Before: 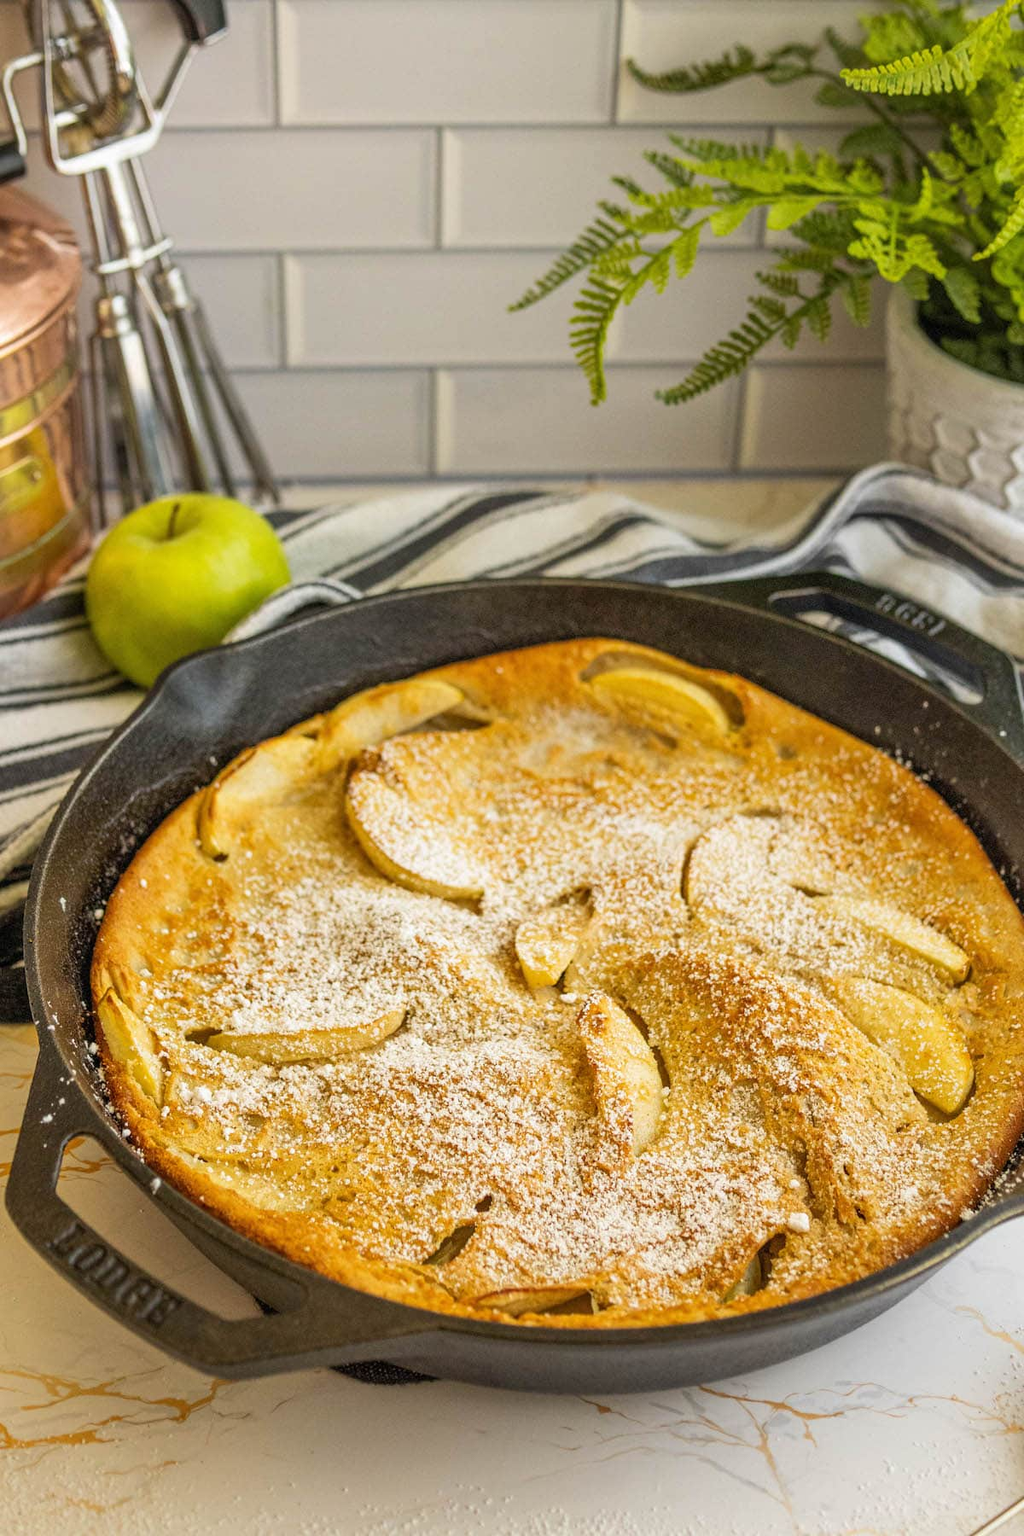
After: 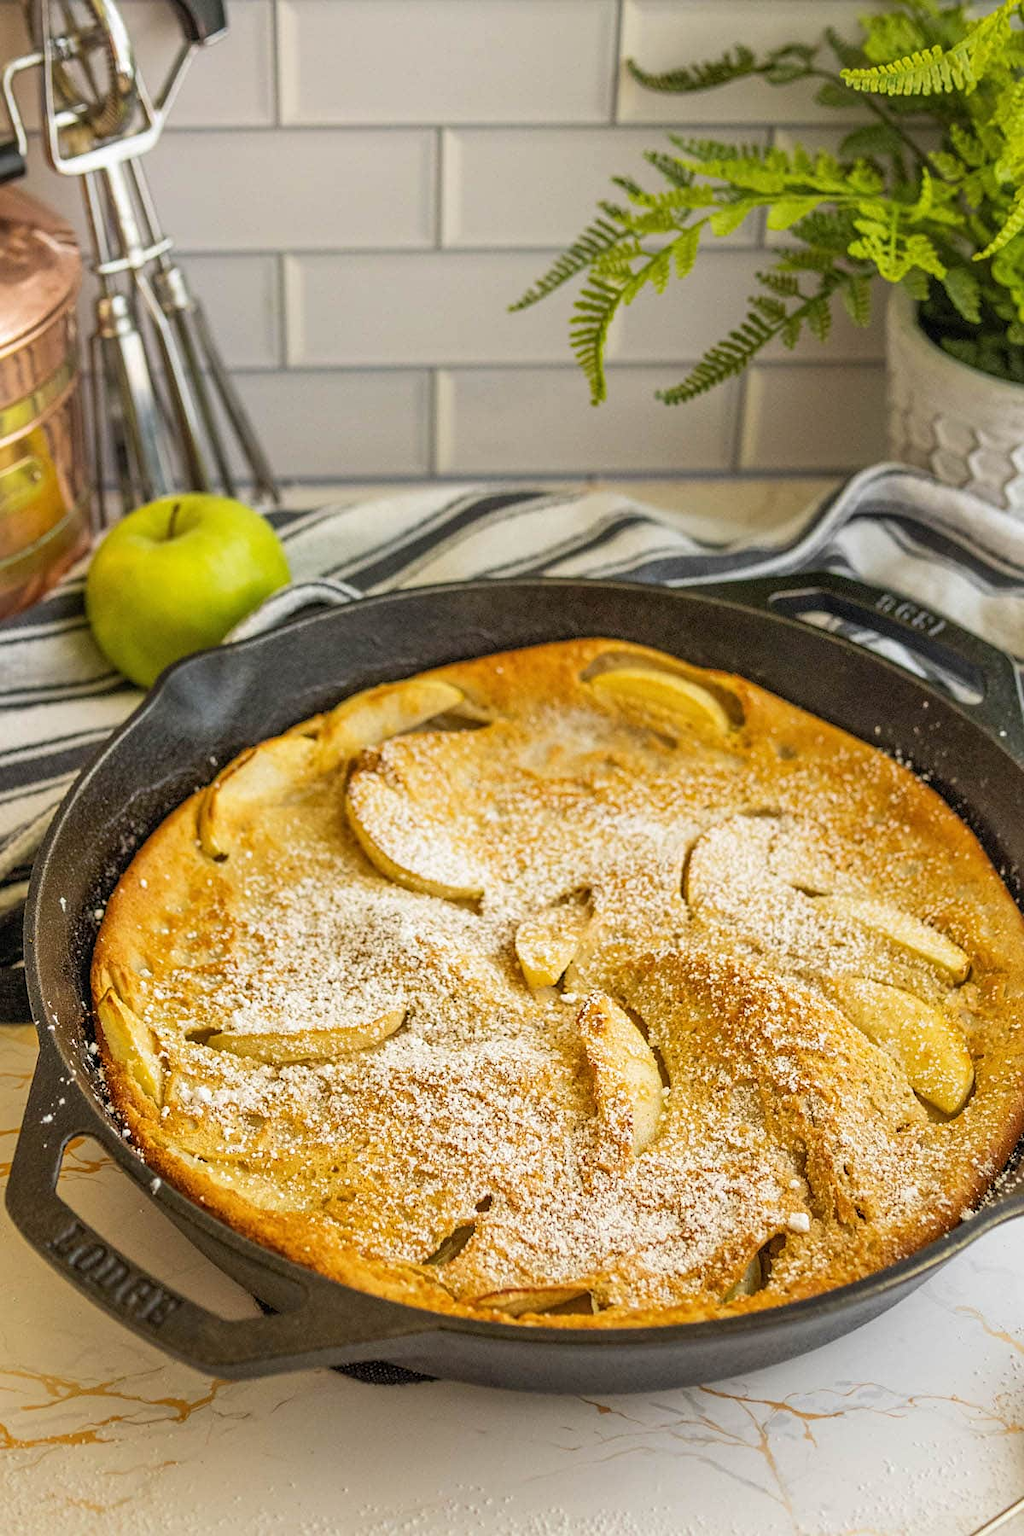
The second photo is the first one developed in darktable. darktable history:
sharpen: amount 0.213
